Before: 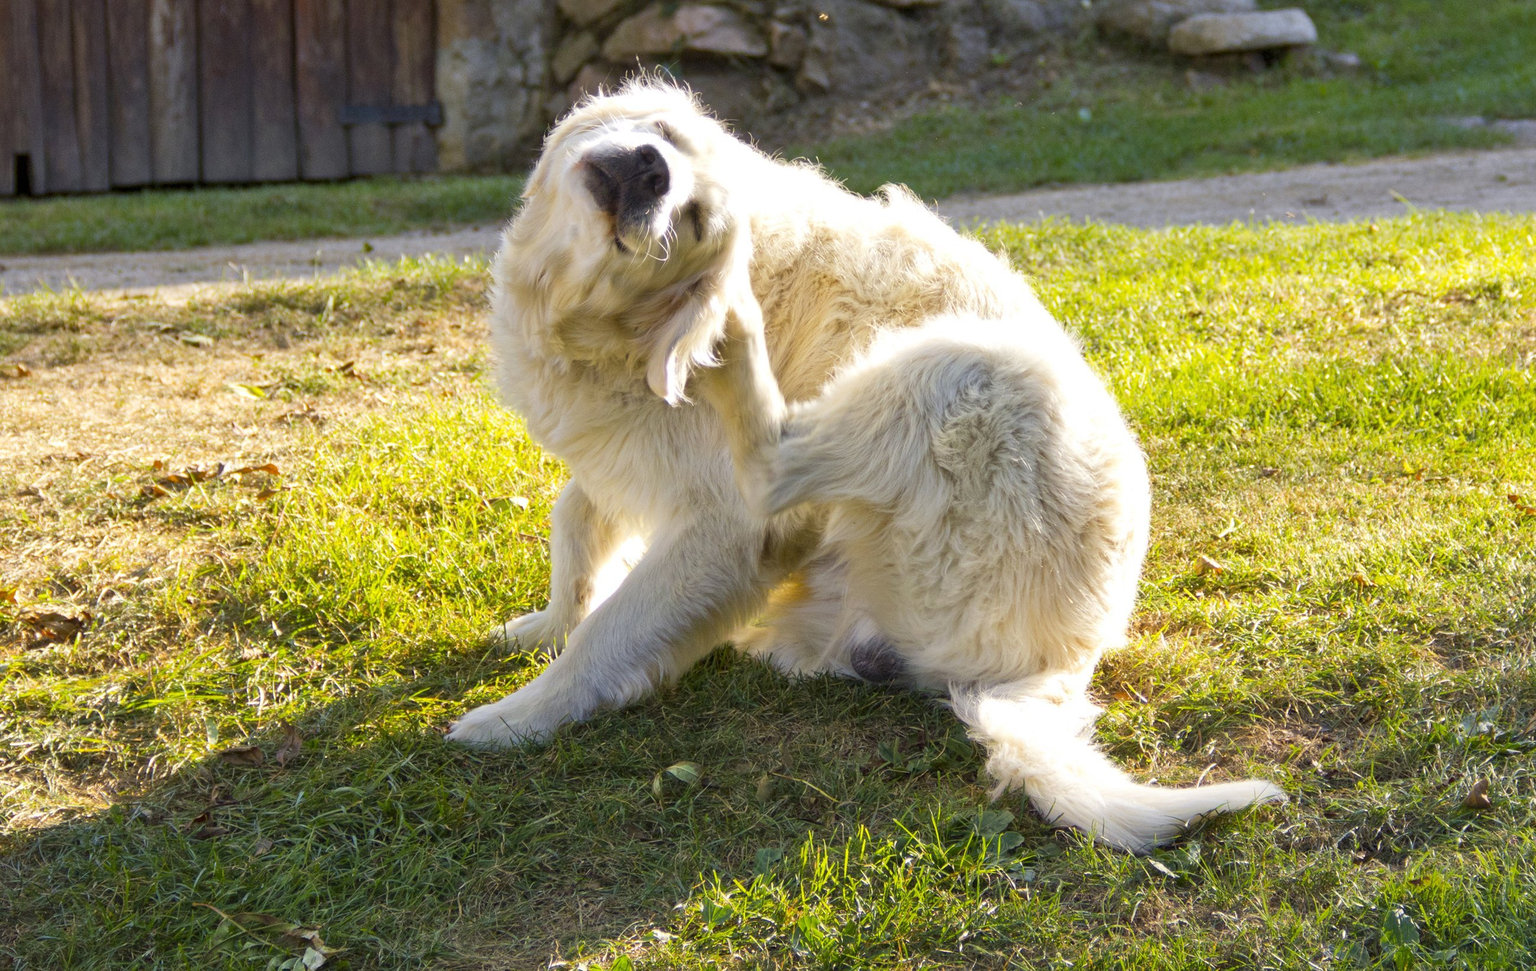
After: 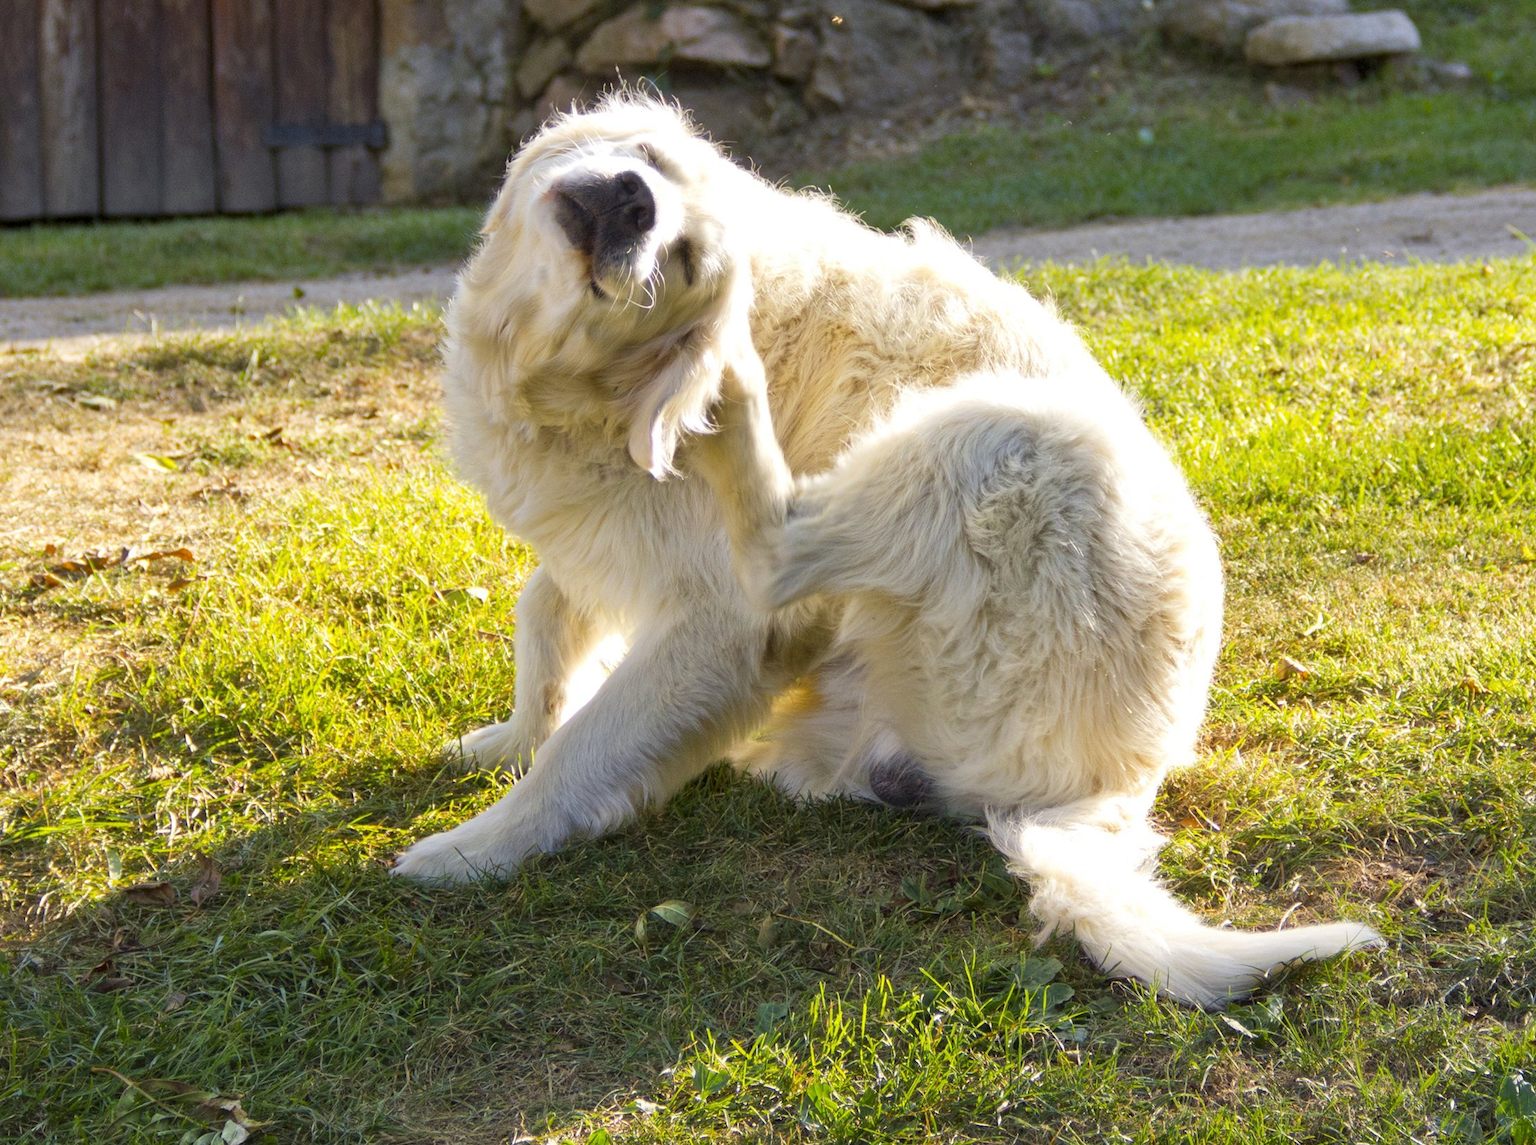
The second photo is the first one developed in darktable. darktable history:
crop: left 7.53%, right 7.799%
